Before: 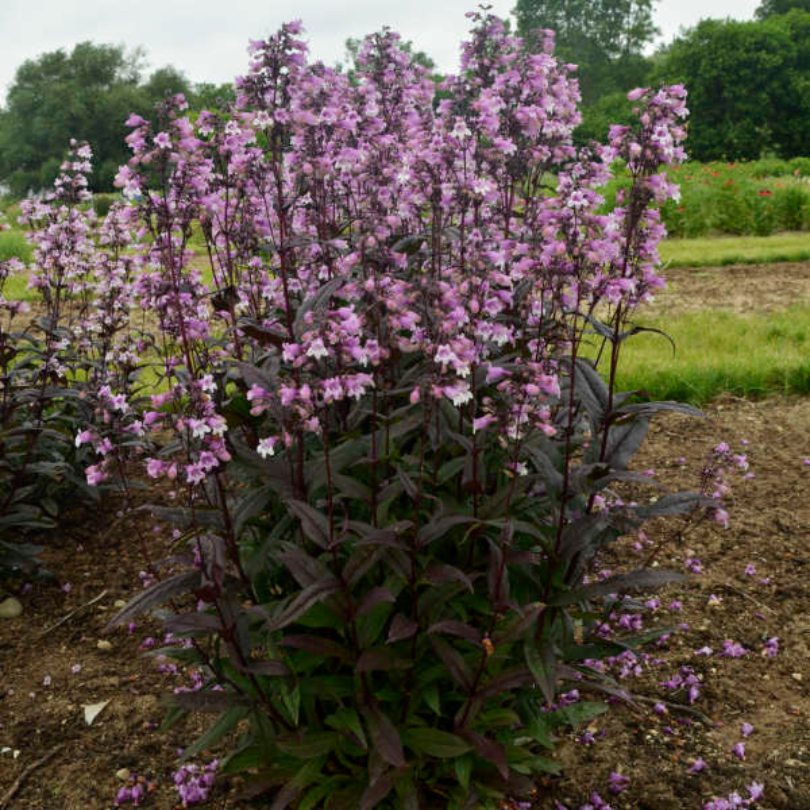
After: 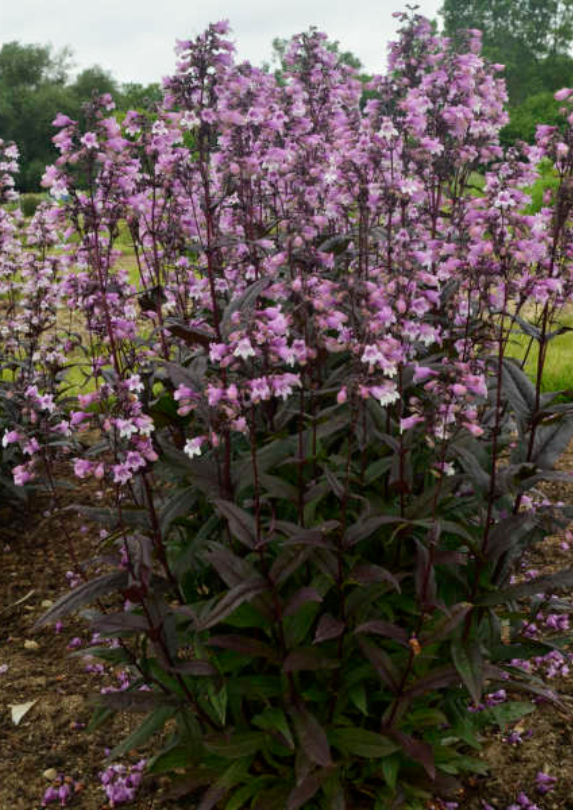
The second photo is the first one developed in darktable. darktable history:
crop and rotate: left 9.052%, right 20.174%
